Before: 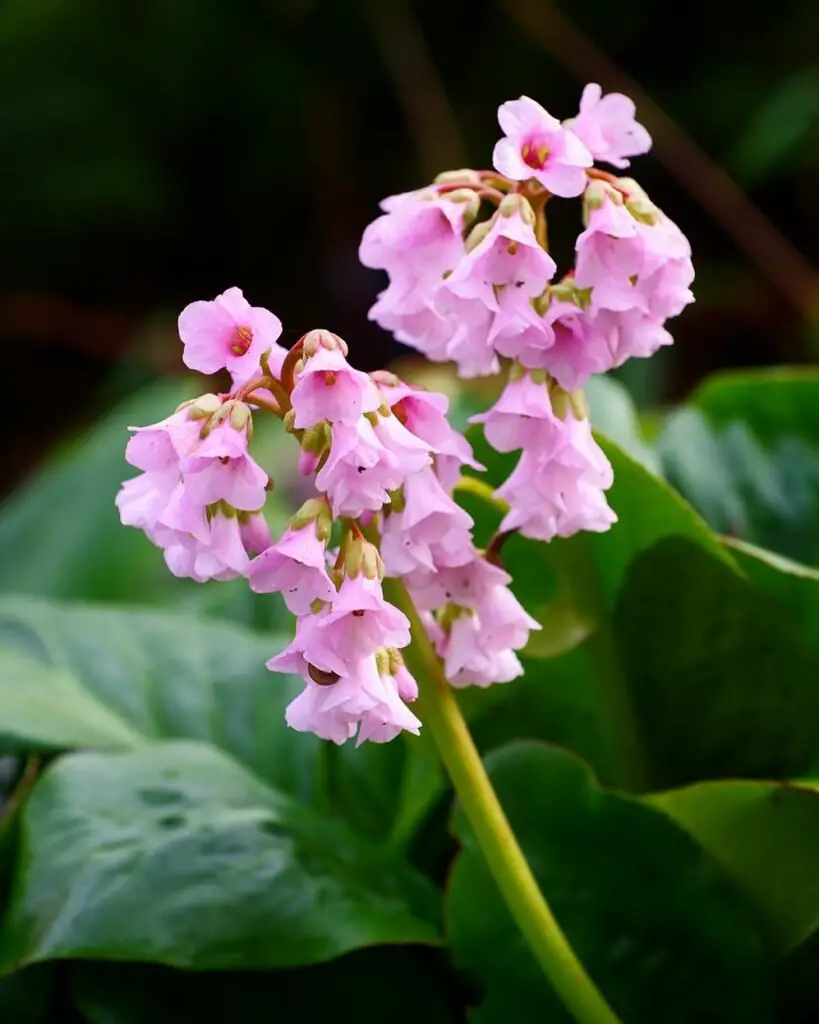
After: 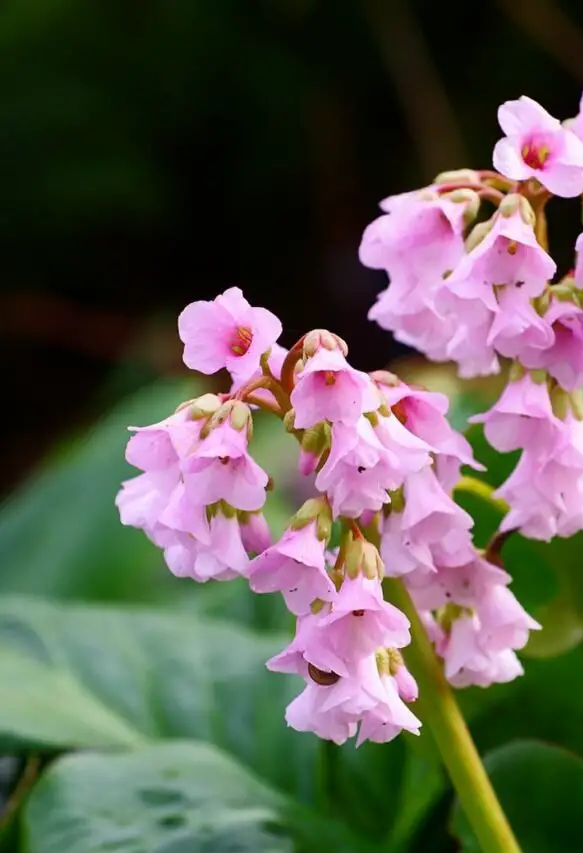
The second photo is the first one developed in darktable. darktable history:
crop: right 28.712%, bottom 16.674%
